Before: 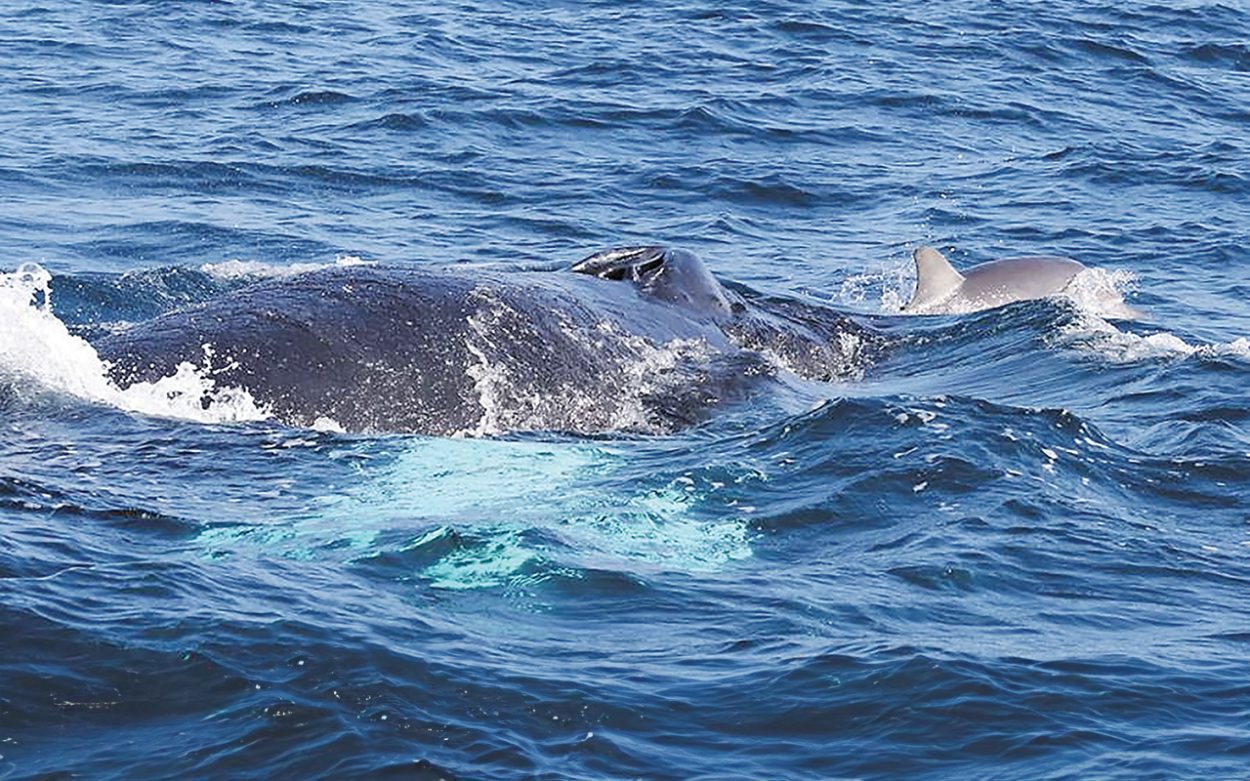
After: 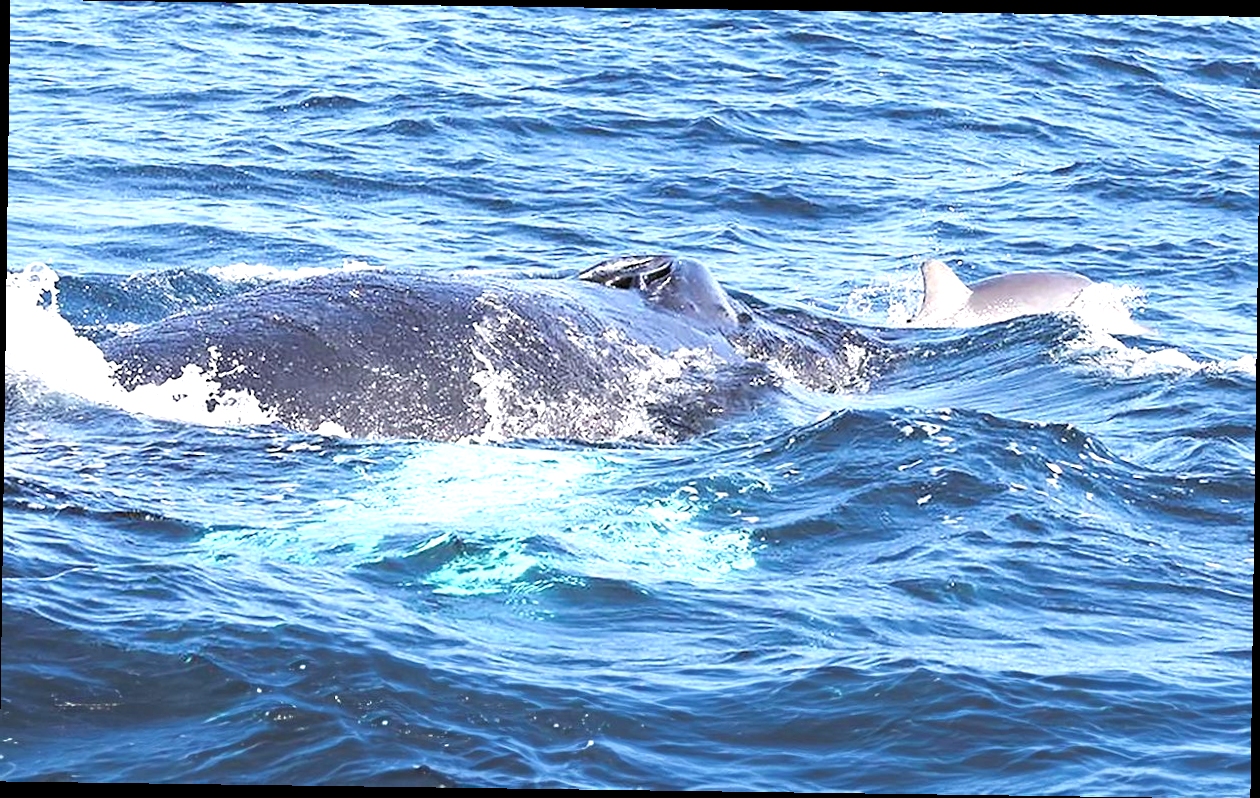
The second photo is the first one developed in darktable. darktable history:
rotate and perspective: rotation 0.8°, automatic cropping off
white balance: red 1, blue 1
exposure: exposure 0.943 EV, compensate highlight preservation false
